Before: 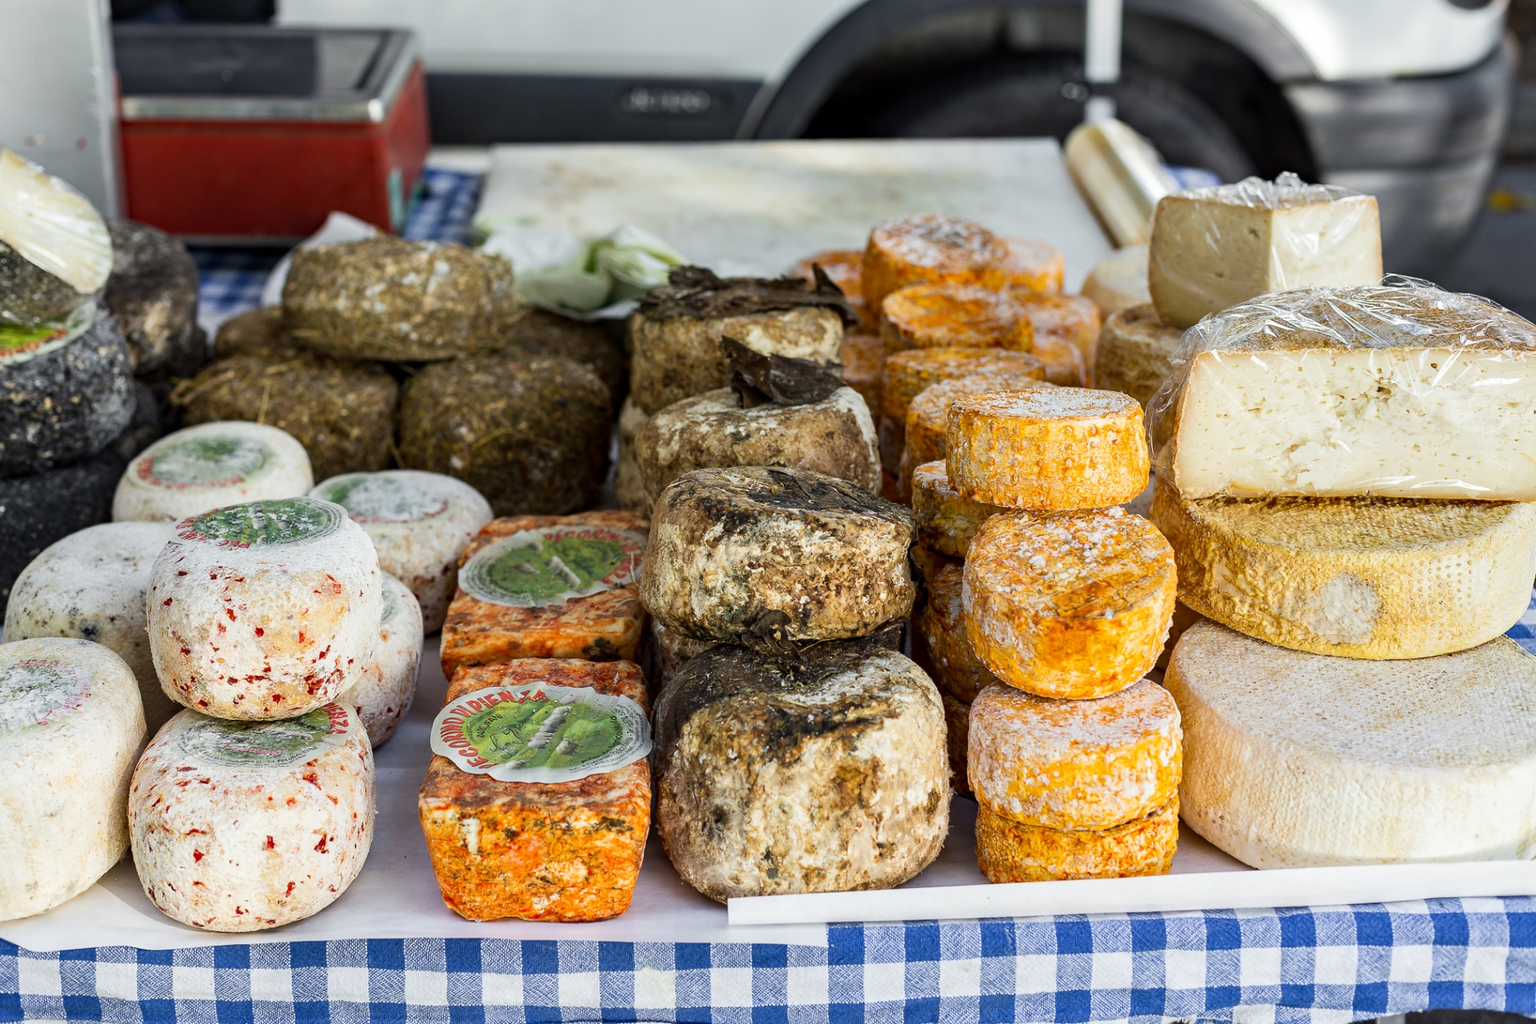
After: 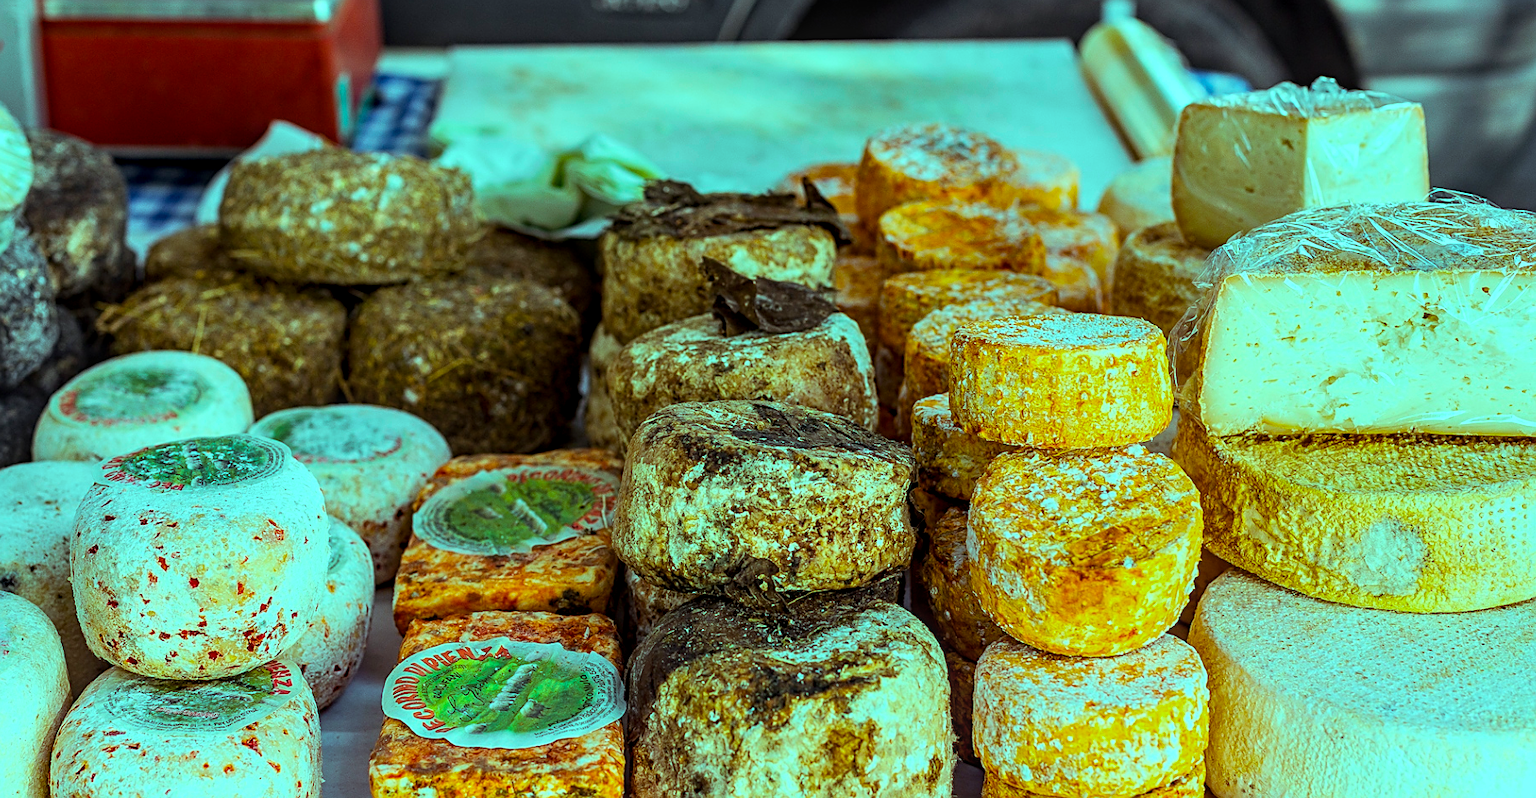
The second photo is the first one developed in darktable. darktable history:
crop: left 5.416%, top 10.043%, right 3.617%, bottom 18.937%
local contrast: on, module defaults
color balance rgb: highlights gain › chroma 7.563%, highlights gain › hue 183.2°, perceptual saturation grading › global saturation 29.57%, global vibrance 14.187%
sharpen: on, module defaults
